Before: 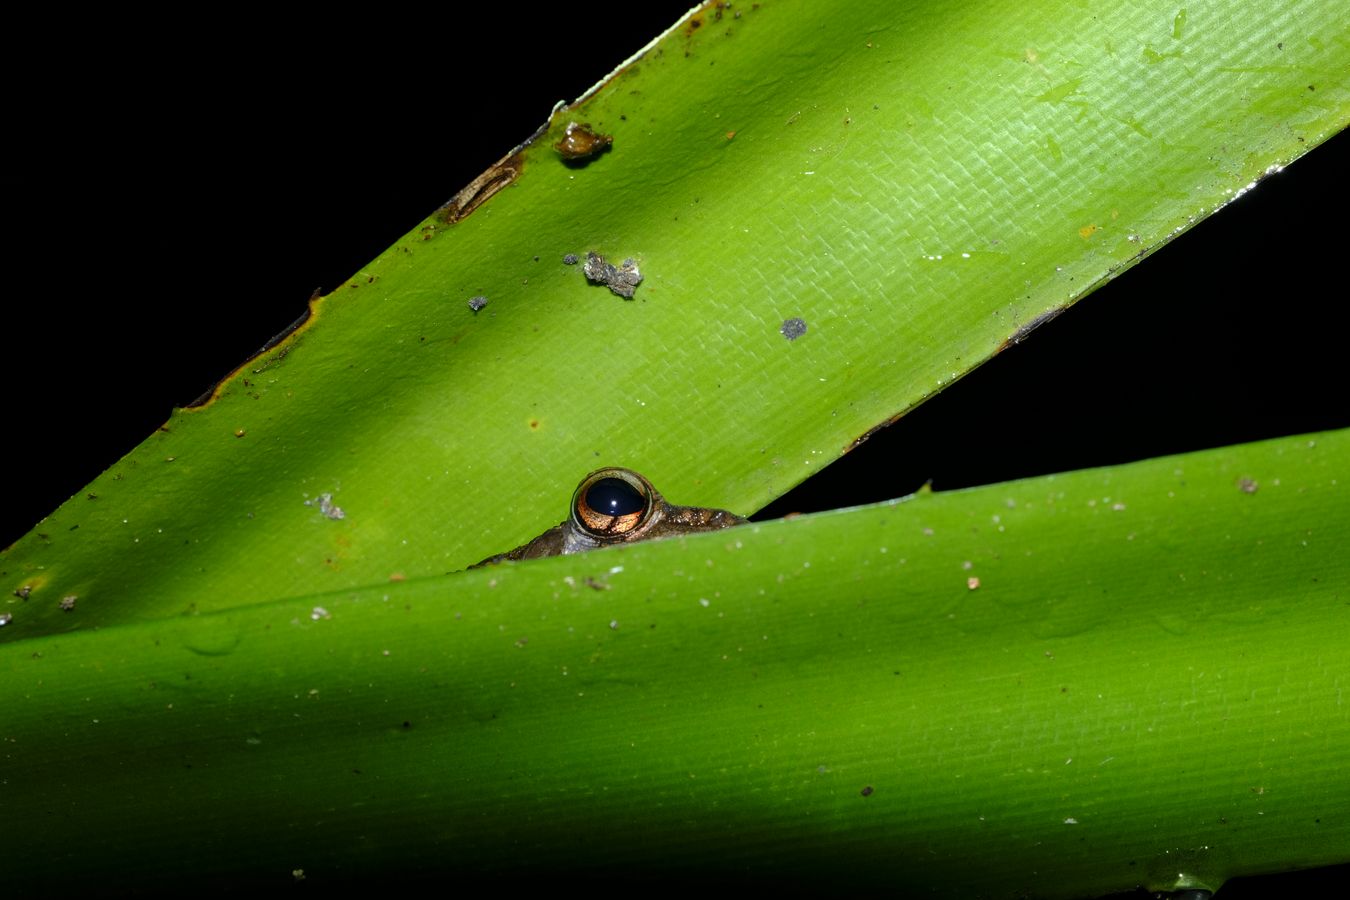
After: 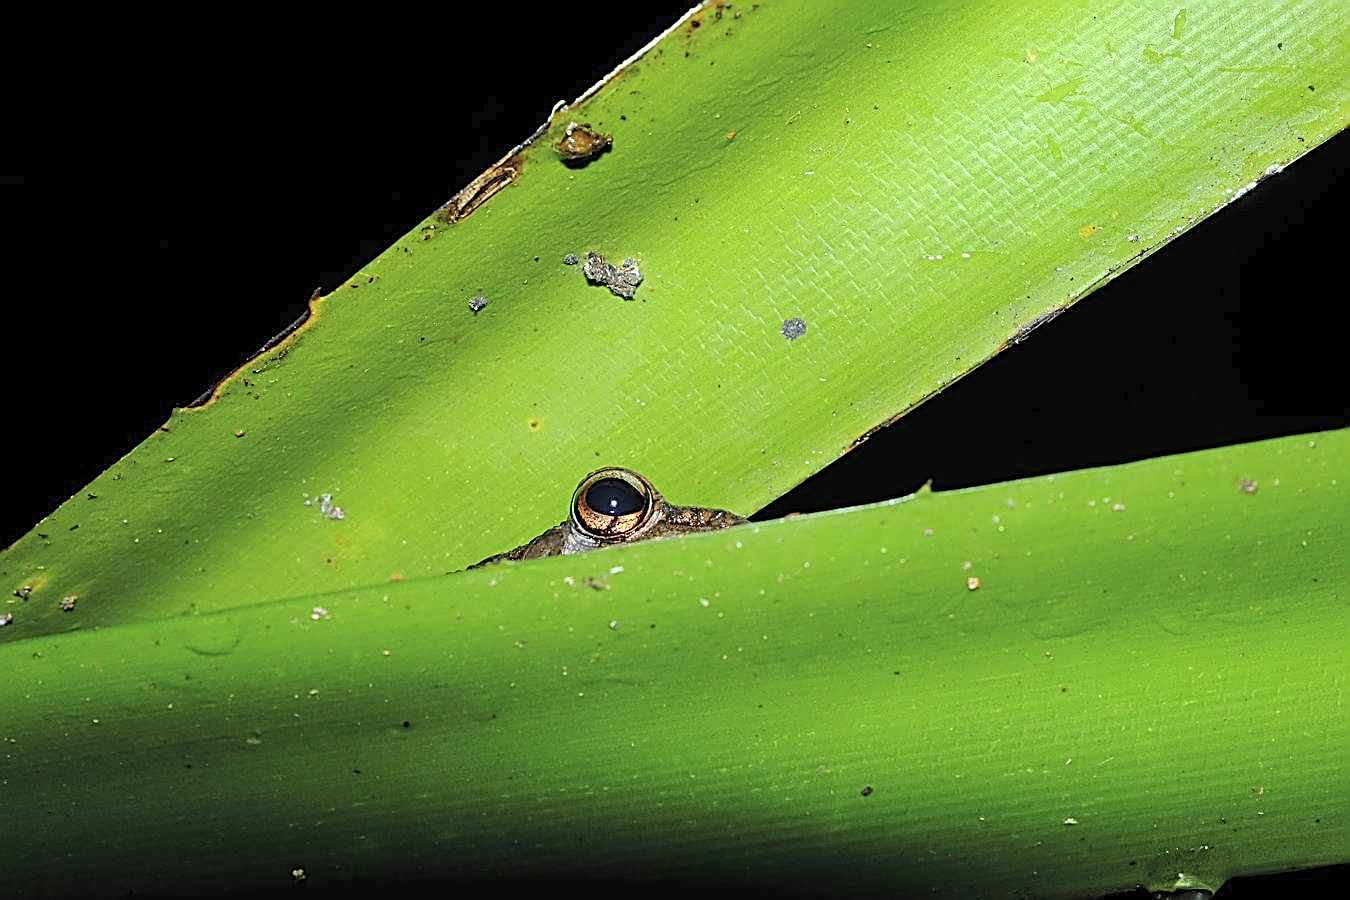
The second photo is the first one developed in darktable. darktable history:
contrast brightness saturation: brightness 0.278
sharpen: amount 1.86
